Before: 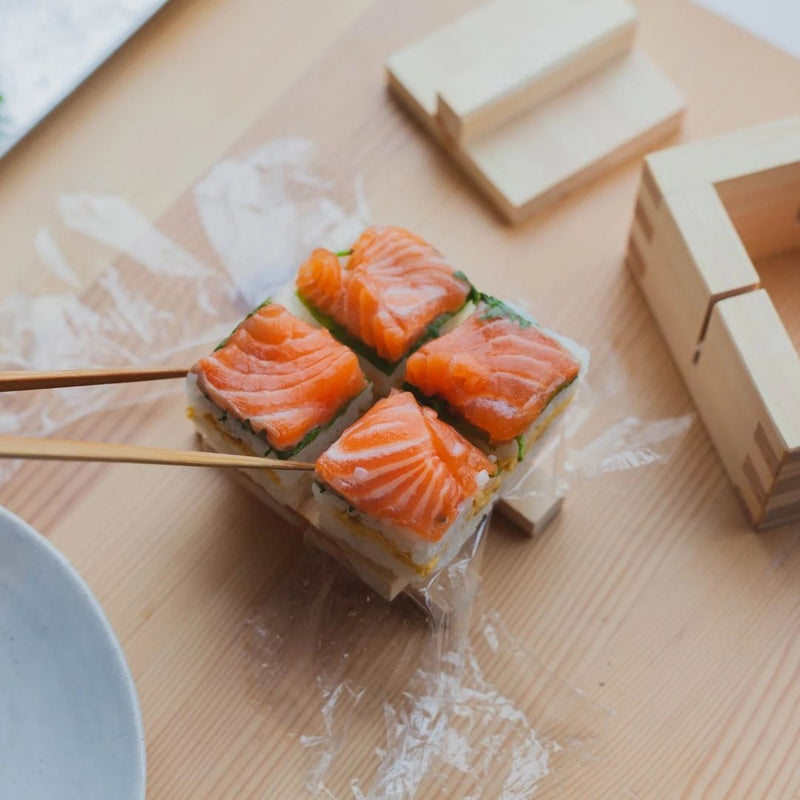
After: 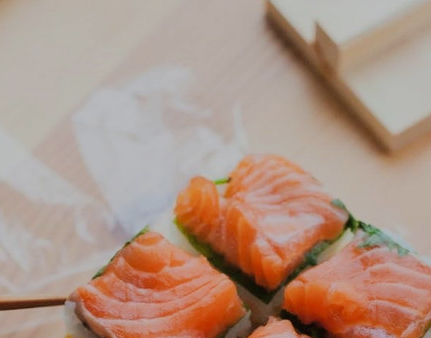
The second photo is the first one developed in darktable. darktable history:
crop: left 15.306%, top 9.065%, right 30.789%, bottom 48.638%
bloom: size 13.65%, threshold 98.39%, strength 4.82%
filmic rgb: black relative exposure -7.32 EV, white relative exposure 5.09 EV, hardness 3.2
